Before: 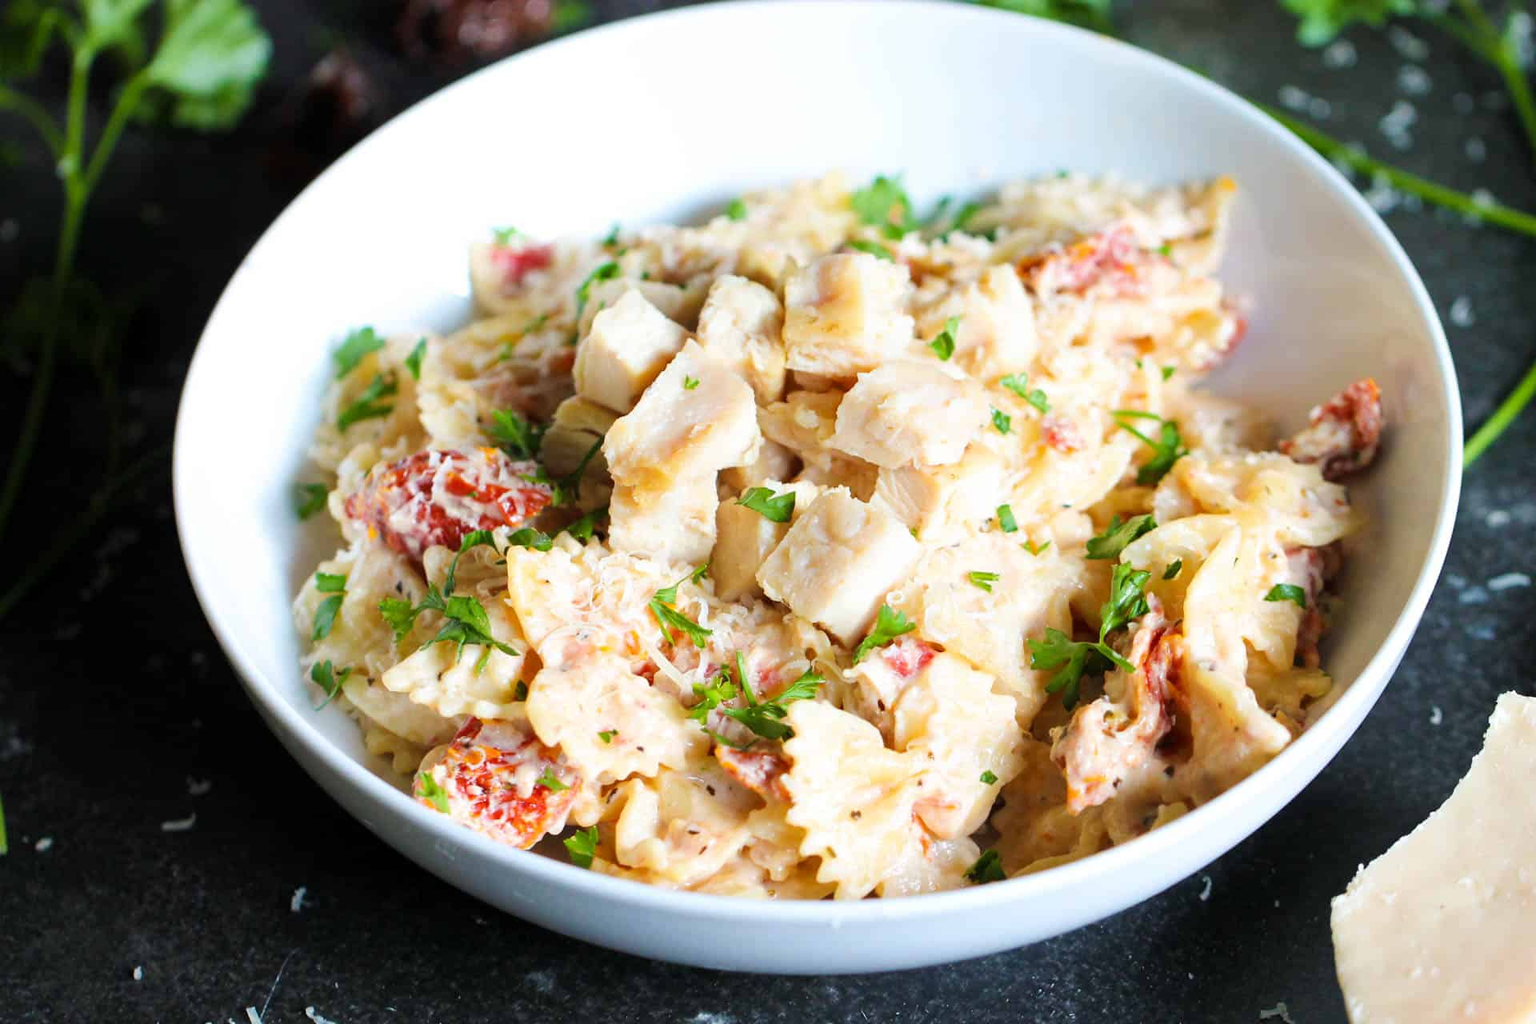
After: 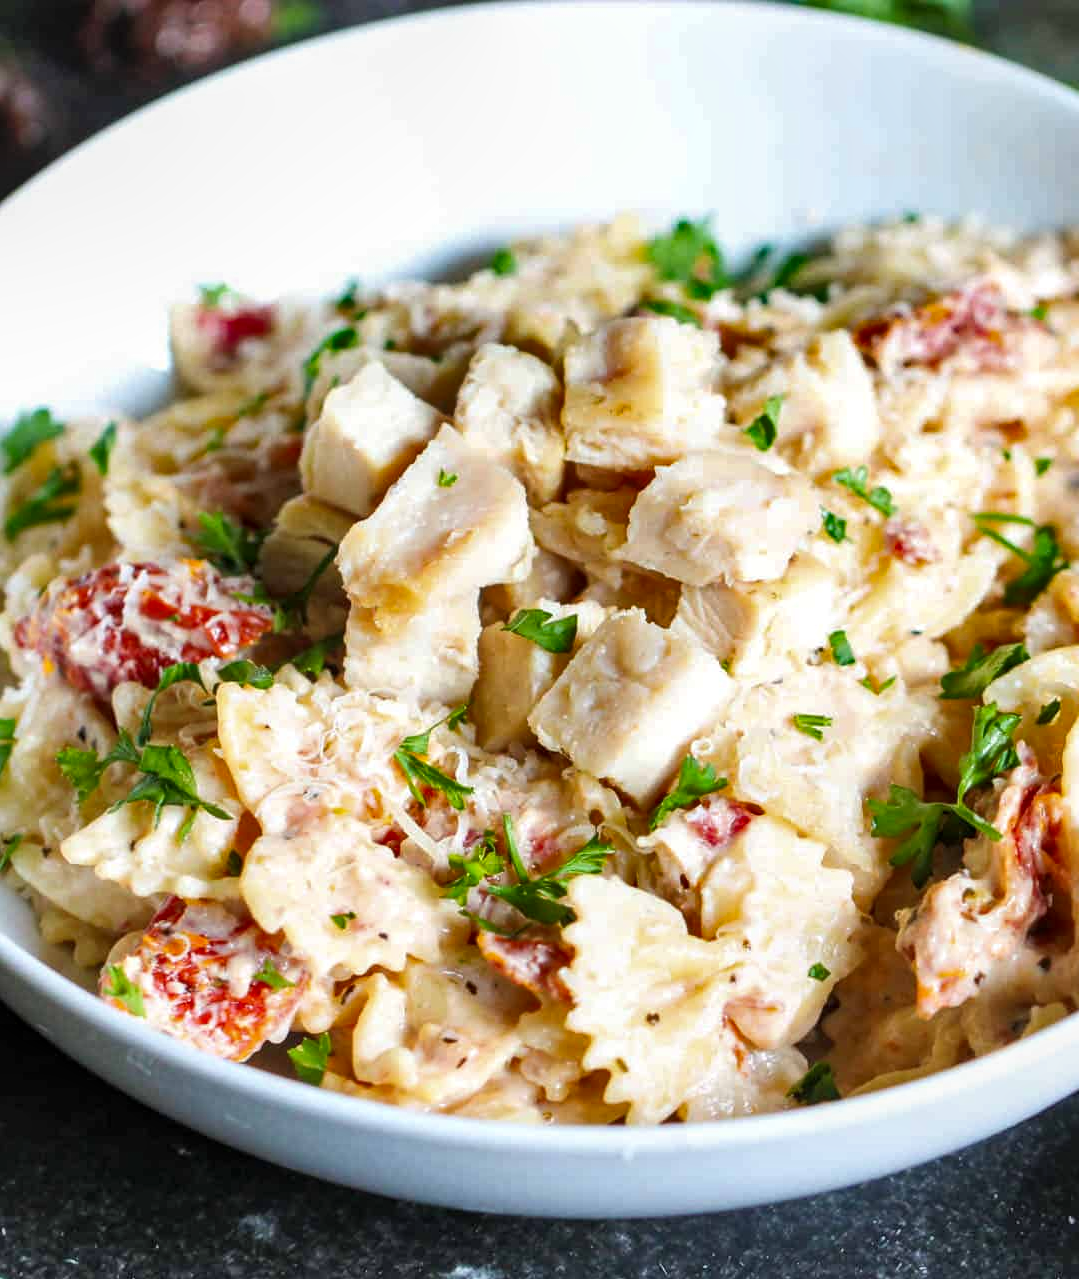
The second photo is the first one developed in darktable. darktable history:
shadows and highlights: soften with gaussian
crop: left 21.721%, right 22.05%, bottom 0.013%
local contrast: on, module defaults
